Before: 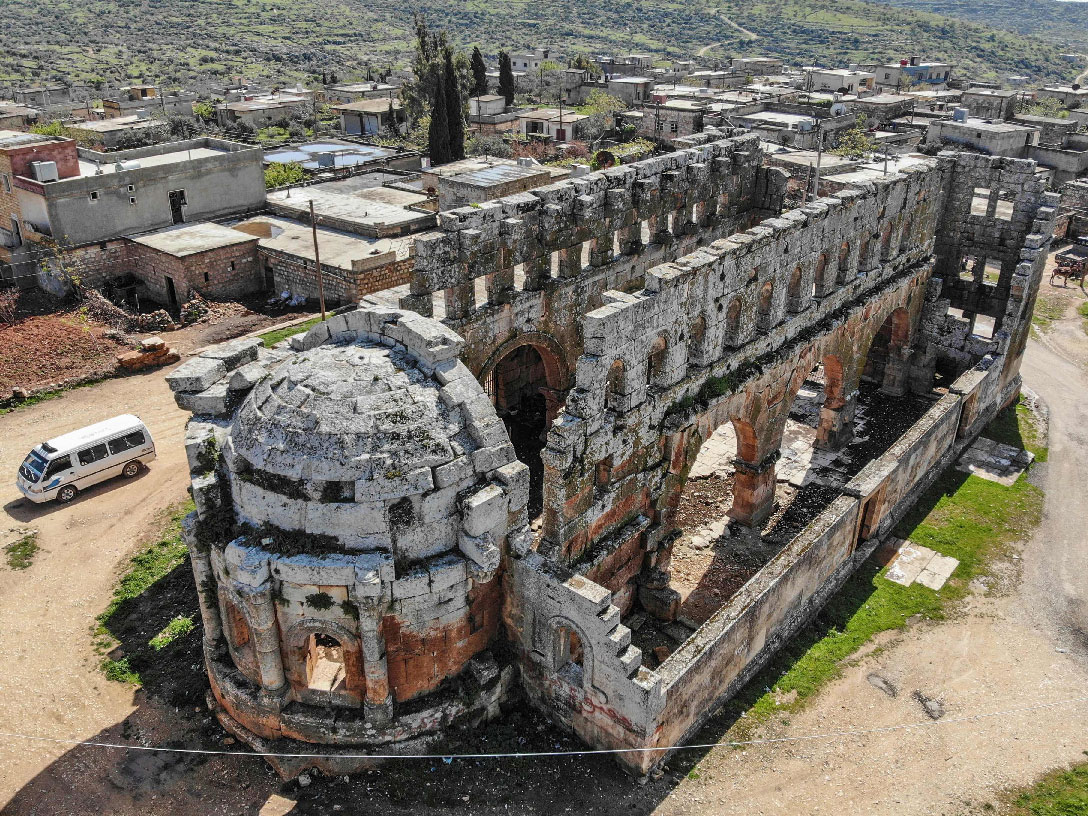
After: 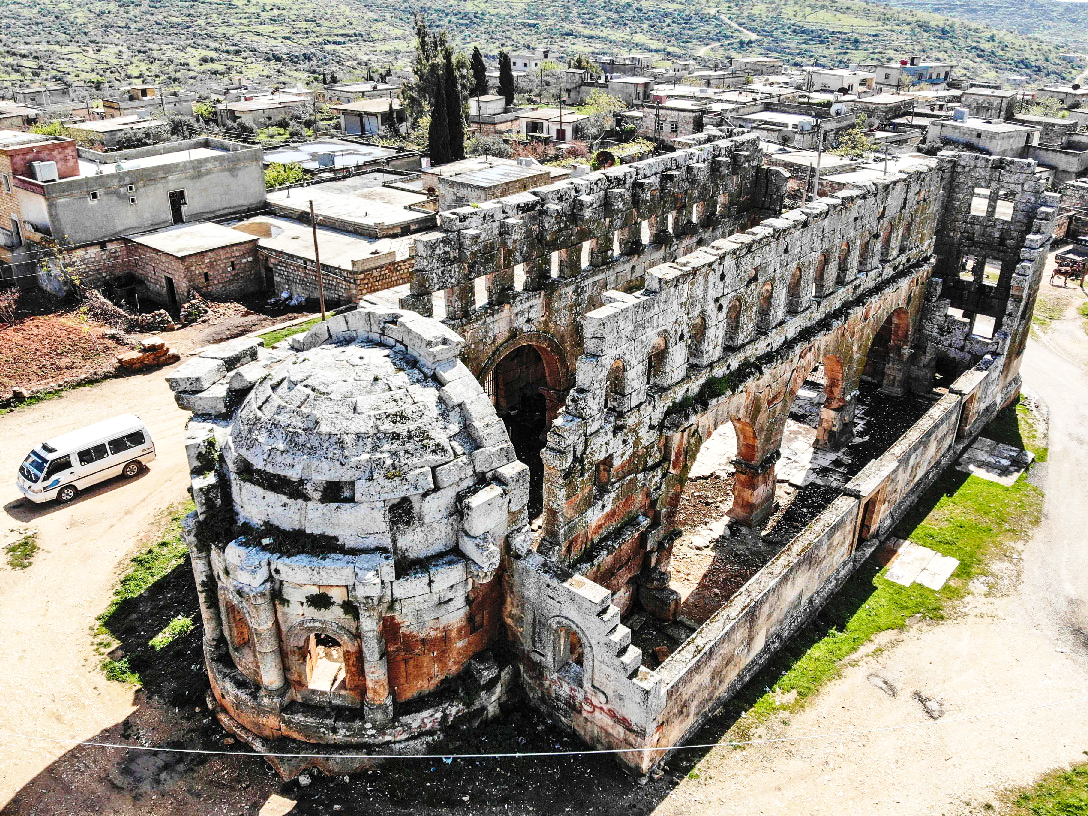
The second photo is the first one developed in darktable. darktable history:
color zones: curves: ch0 [(0.25, 0.5) (0.423, 0.5) (0.443, 0.5) (0.521, 0.756) (0.568, 0.5) (0.576, 0.5) (0.75, 0.5)]; ch1 [(0.25, 0.5) (0.423, 0.5) (0.443, 0.5) (0.539, 0.873) (0.624, 0.565) (0.631, 0.5) (0.75, 0.5)]
tone equalizer: -8 EV -0.448 EV, -7 EV -0.411 EV, -6 EV -0.345 EV, -5 EV -0.228 EV, -3 EV 0.206 EV, -2 EV 0.316 EV, -1 EV 0.396 EV, +0 EV 0.388 EV, edges refinement/feathering 500, mask exposure compensation -1.57 EV, preserve details no
base curve: curves: ch0 [(0, 0) (0.028, 0.03) (0.121, 0.232) (0.46, 0.748) (0.859, 0.968) (1, 1)], preserve colors none
